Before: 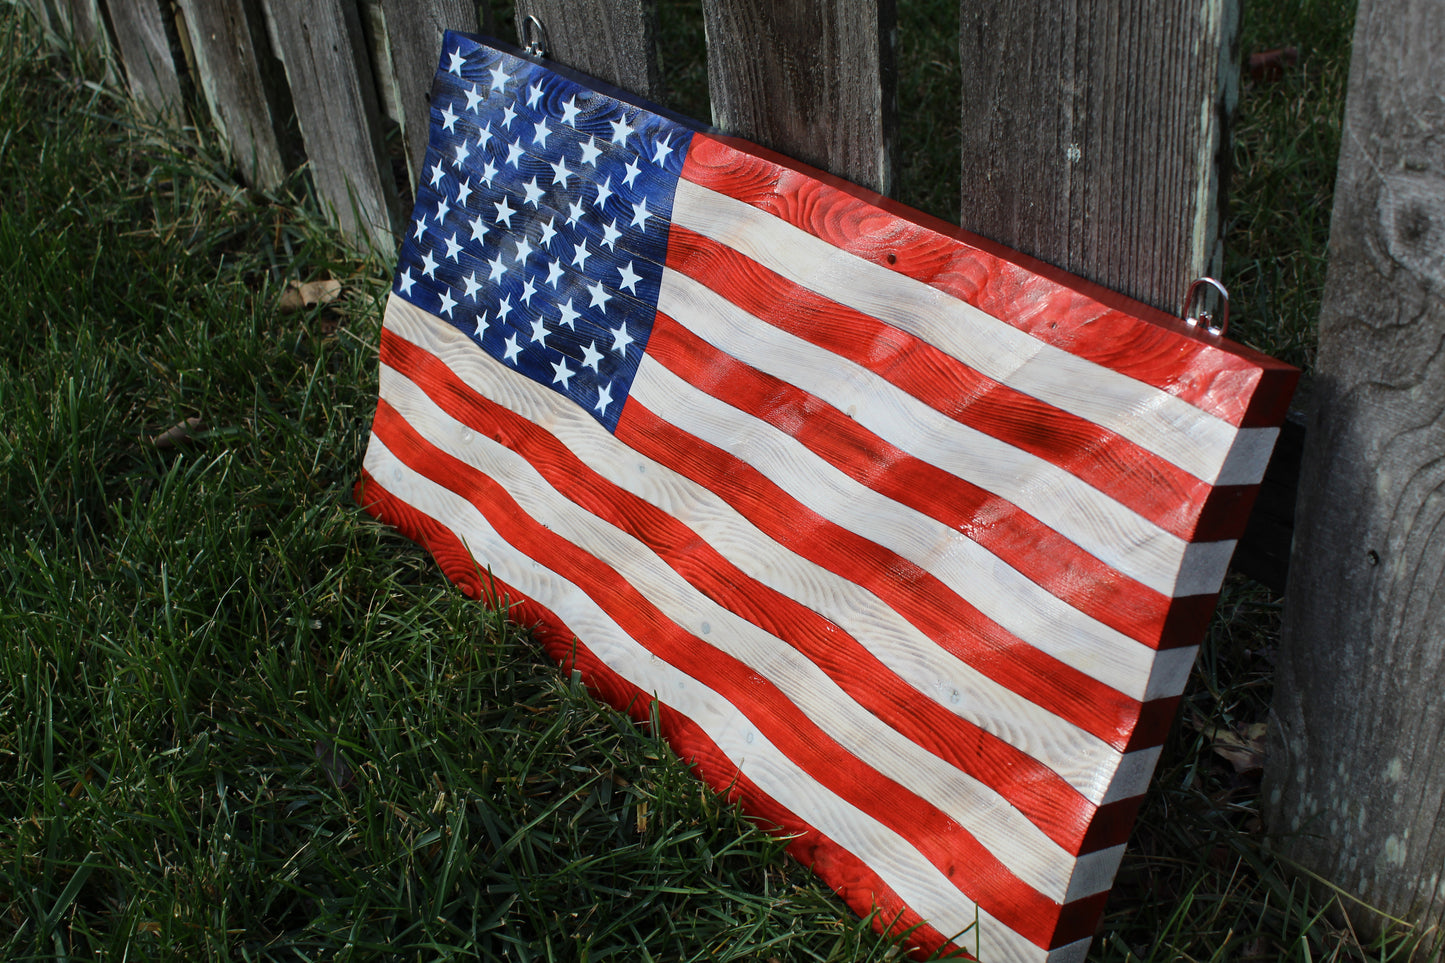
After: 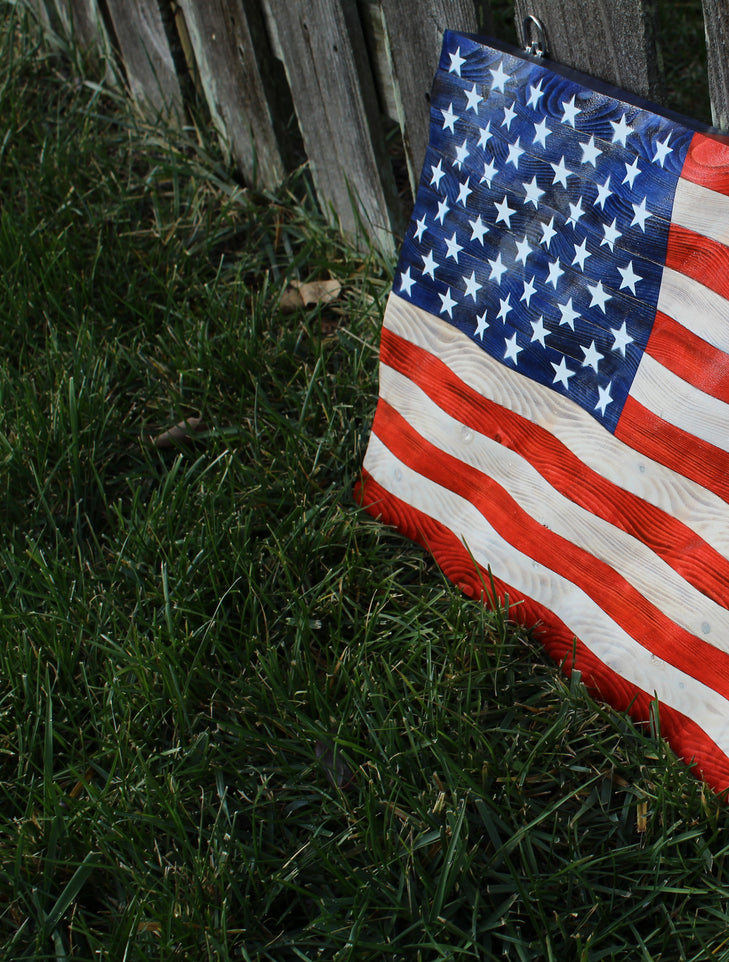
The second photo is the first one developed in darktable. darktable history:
crop and rotate: left 0.057%, top 0%, right 49.448%
